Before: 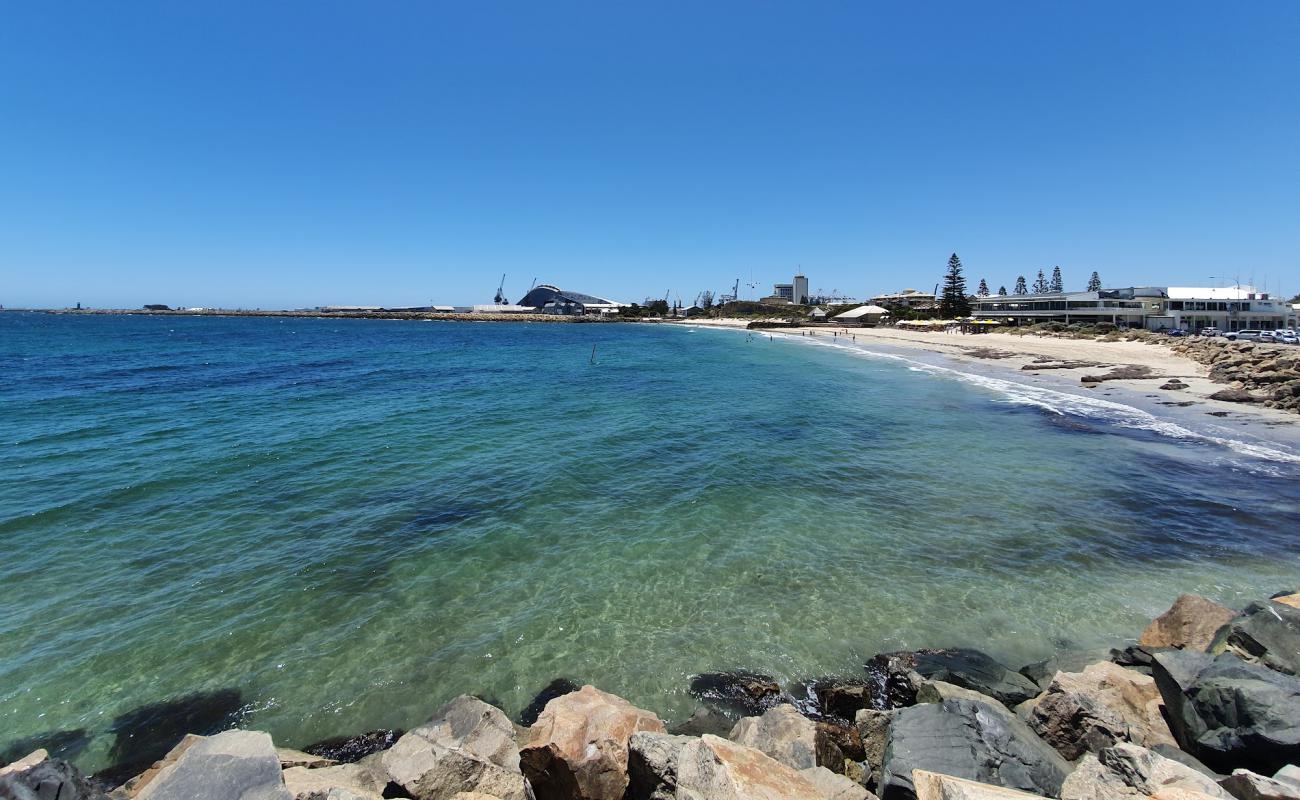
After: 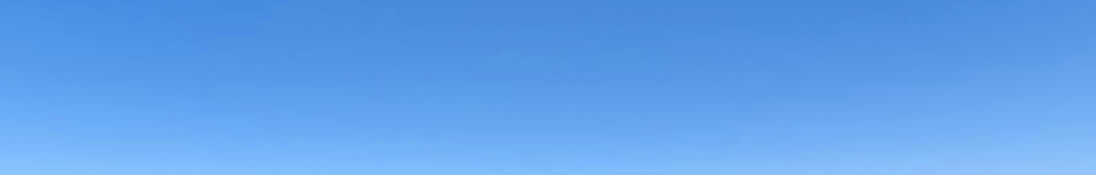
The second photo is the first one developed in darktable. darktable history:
tone curve: curves: ch0 [(0, 0.009) (0.105, 0.08) (0.195, 0.18) (0.283, 0.316) (0.384, 0.434) (0.485, 0.531) (0.638, 0.69) (0.81, 0.872) (1, 0.977)]; ch1 [(0, 0) (0.161, 0.092) (0.35, 0.33) (0.379, 0.401) (0.456, 0.469) (0.502, 0.5) (0.525, 0.514) (0.586, 0.617) (0.635, 0.655) (1, 1)]; ch2 [(0, 0) (0.371, 0.362) (0.437, 0.437) (0.48, 0.49) (0.53, 0.515) (0.56, 0.571) (0.622, 0.606) (1, 1)], color space Lab, independent channels, preserve colors none
crop and rotate: left 9.714%, top 9.428%, right 5.929%, bottom 68.693%
